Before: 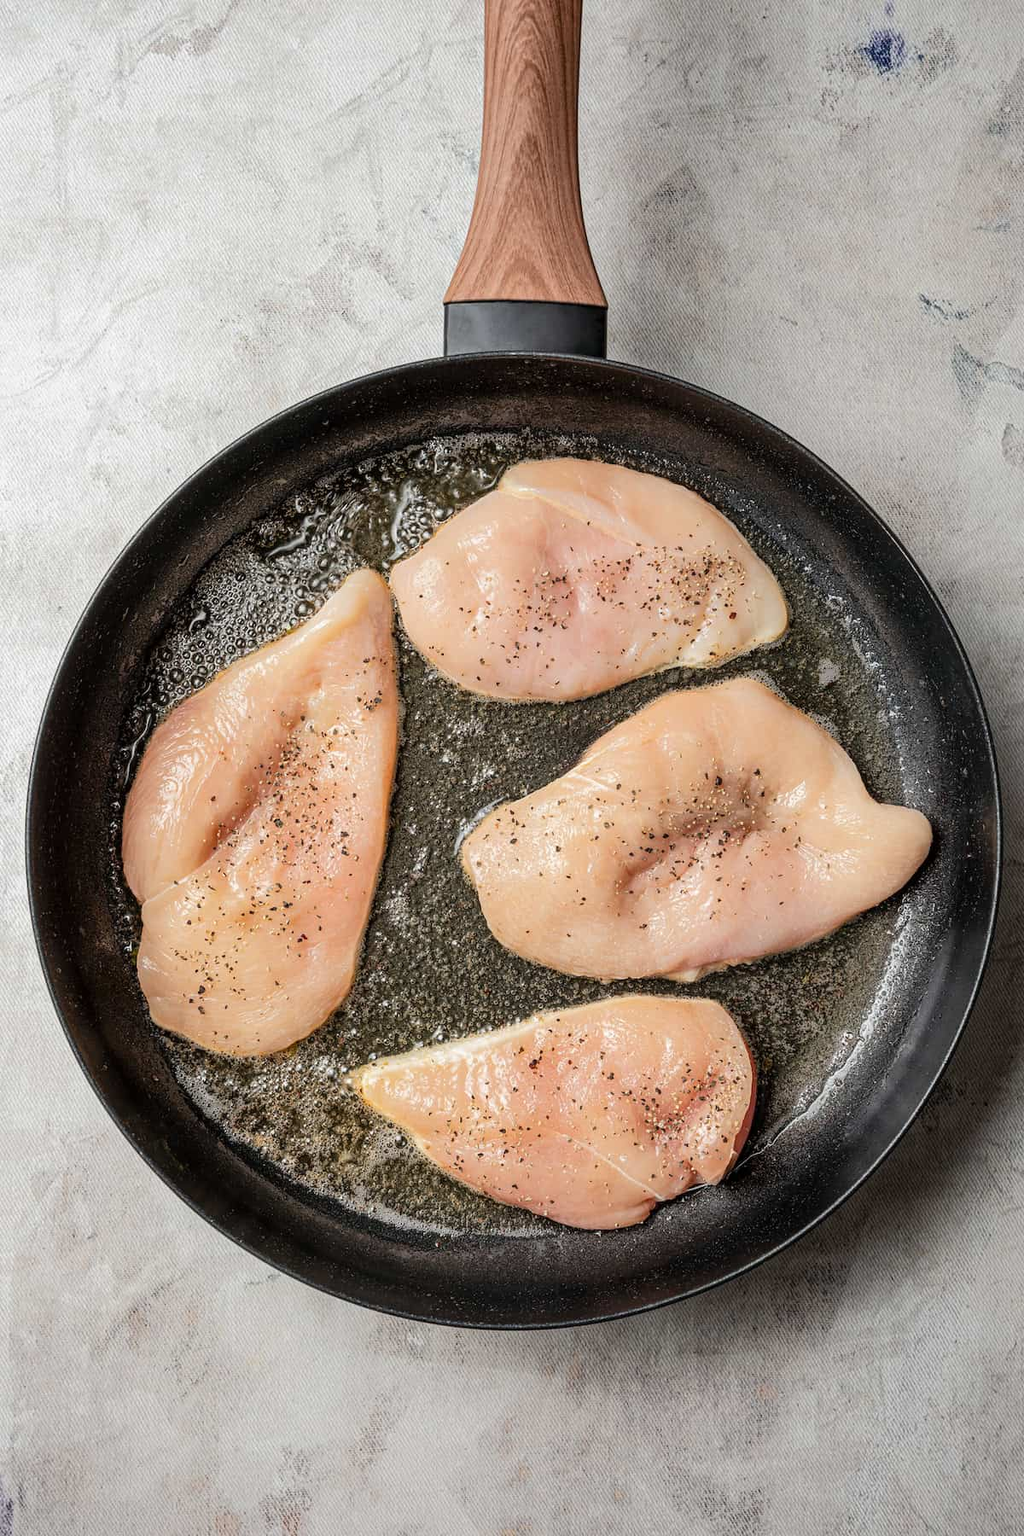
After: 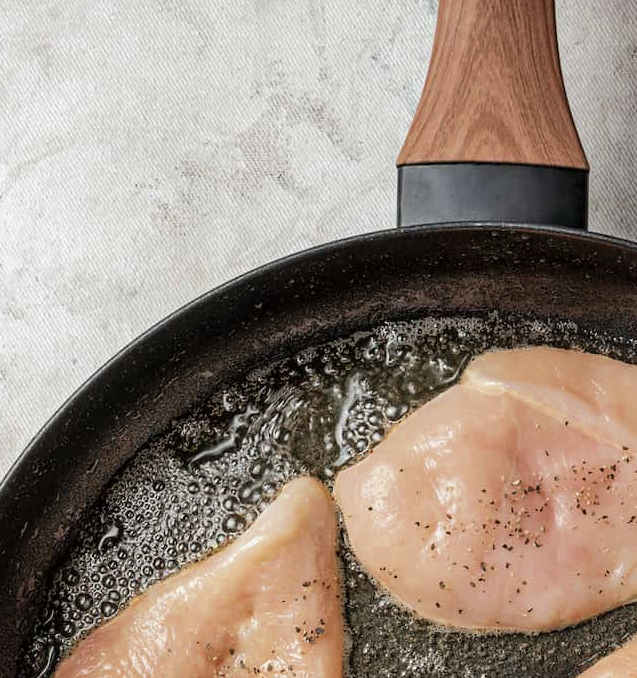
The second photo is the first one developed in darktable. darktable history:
velvia: on, module defaults
crop: left 10.271%, top 10.574%, right 36.563%, bottom 51.754%
color zones: curves: ch0 [(0, 0.5) (0.125, 0.4) (0.25, 0.5) (0.375, 0.4) (0.5, 0.4) (0.625, 0.35) (0.75, 0.35) (0.875, 0.5)]; ch1 [(0, 0.35) (0.125, 0.45) (0.25, 0.35) (0.375, 0.35) (0.5, 0.35) (0.625, 0.35) (0.75, 0.45) (0.875, 0.35)]; ch2 [(0, 0.6) (0.125, 0.5) (0.25, 0.5) (0.375, 0.6) (0.5, 0.6) (0.625, 0.5) (0.75, 0.5) (0.875, 0.5)]
